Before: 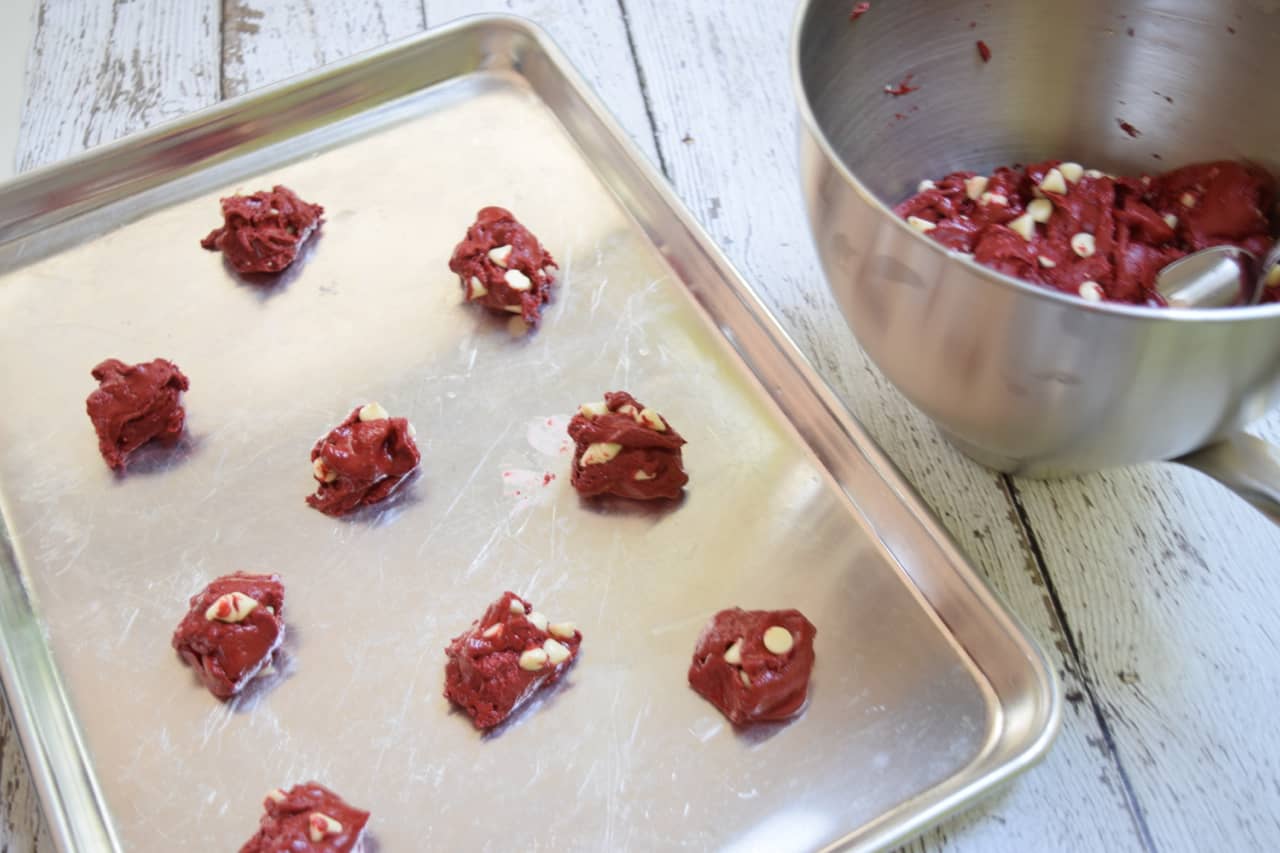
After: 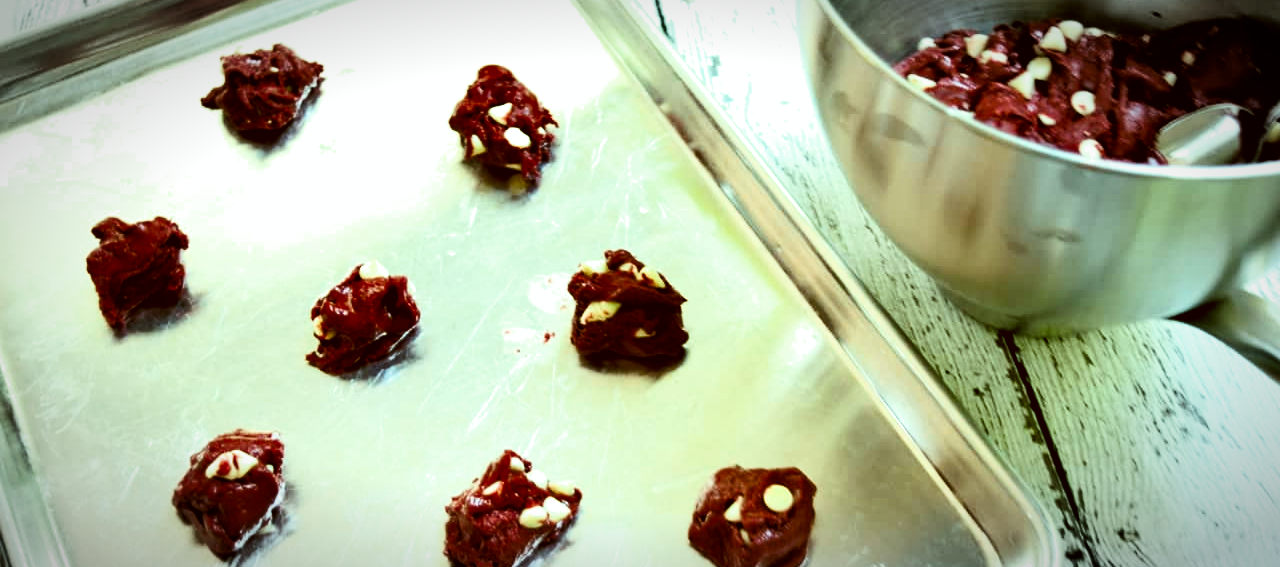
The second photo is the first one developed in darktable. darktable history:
color balance rgb: shadows lift › luminance -7.7%, shadows lift › chroma 2.13%, shadows lift › hue 165.27°, power › luminance -7.77%, power › chroma 1.1%, power › hue 215.88°, highlights gain › luminance 15.15%, highlights gain › chroma 7%, highlights gain › hue 125.57°, global offset › luminance -0.33%, global offset › chroma 0.11%, global offset › hue 165.27°, perceptual saturation grading › global saturation 24.42%, perceptual saturation grading › highlights -24.42%, perceptual saturation grading › mid-tones 24.42%, perceptual saturation grading › shadows 40%, perceptual brilliance grading › global brilliance -5%, perceptual brilliance grading › highlights 24.42%, perceptual brilliance grading › mid-tones 7%, perceptual brilliance grading › shadows -5%
filmic rgb: black relative exposure -4 EV, white relative exposure 3 EV, hardness 3.02, contrast 1.5
crop: top 16.727%, bottom 16.727%
color correction: highlights a* -0.482, highlights b* 0.161, shadows a* 4.66, shadows b* 20.72
shadows and highlights: soften with gaussian
vignetting: automatic ratio true
